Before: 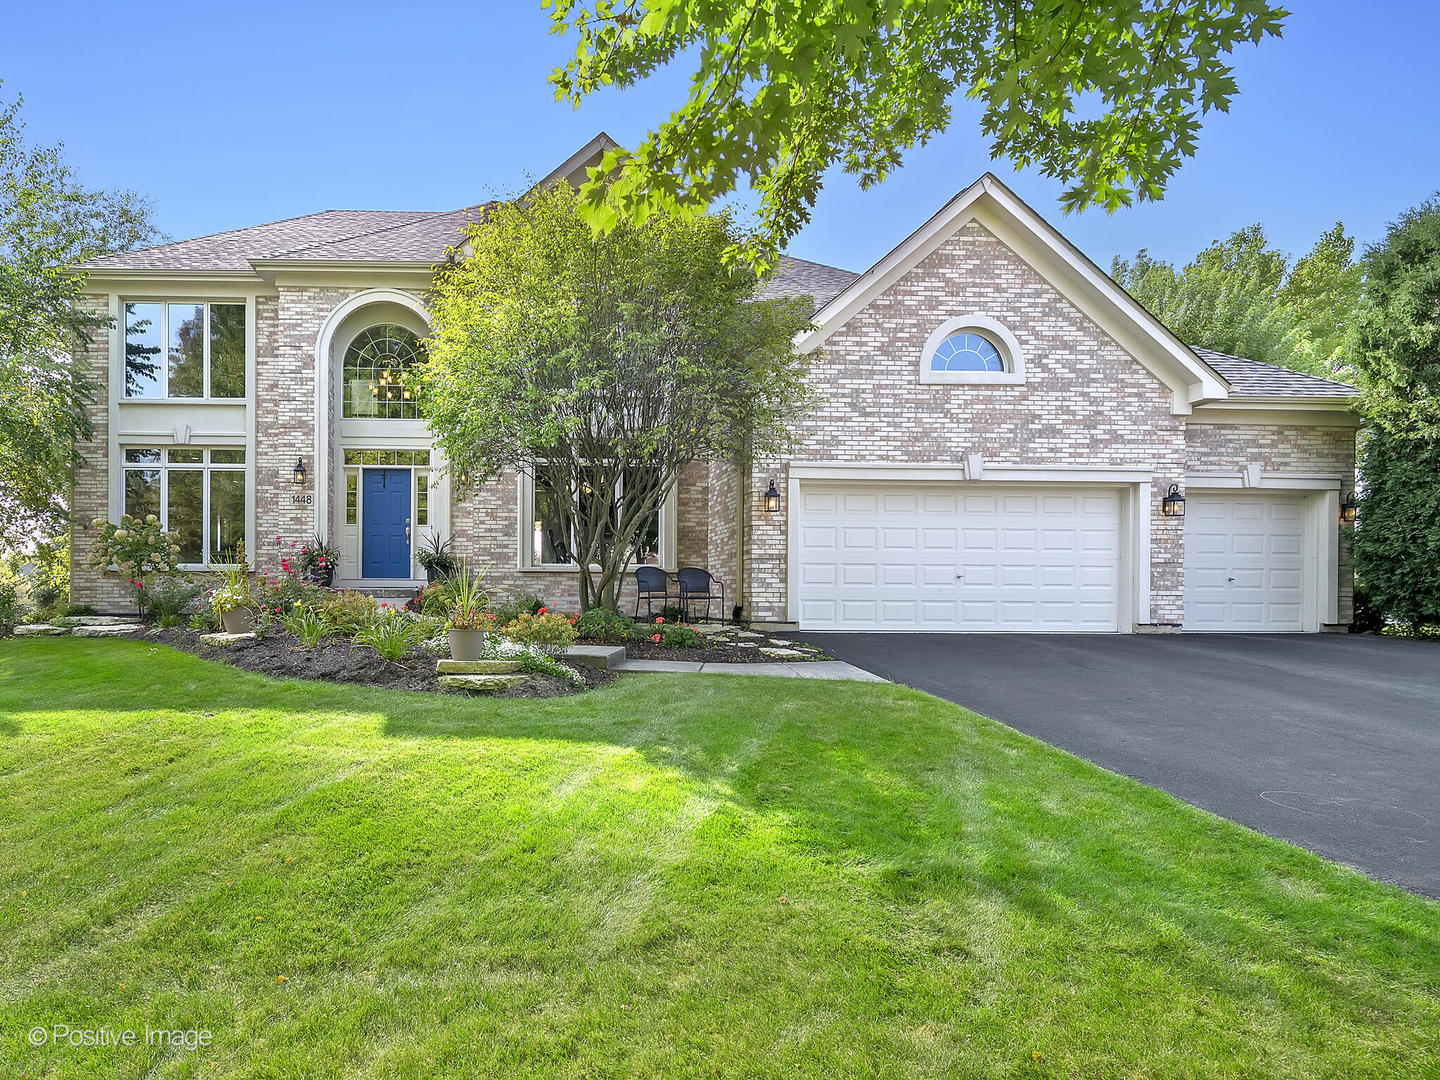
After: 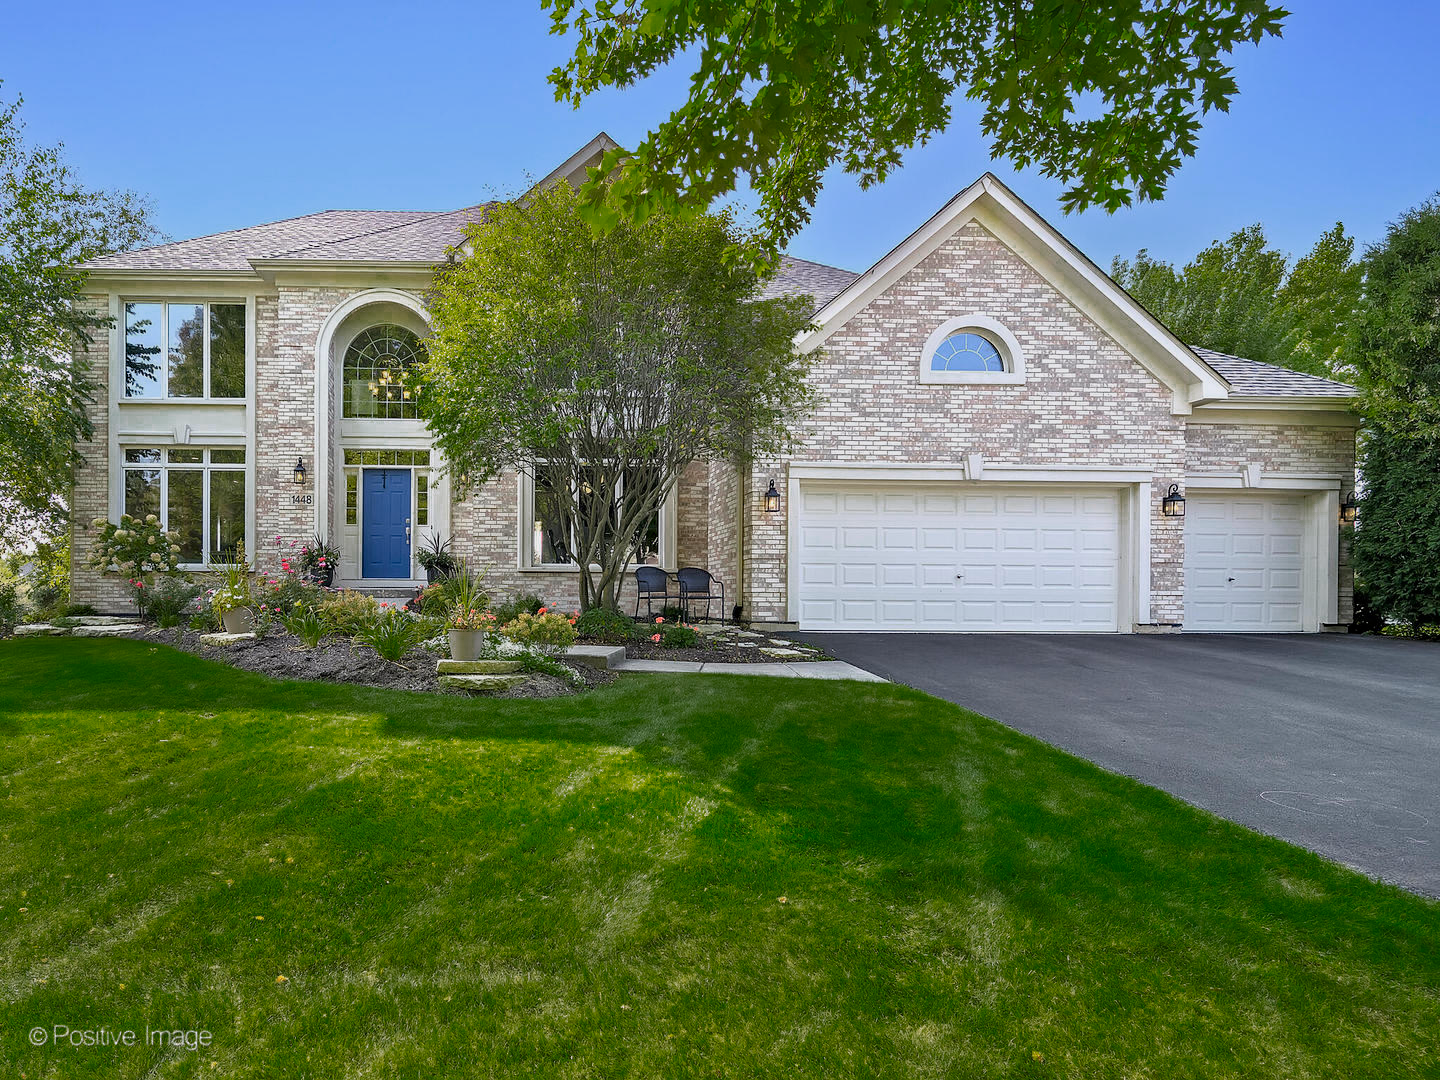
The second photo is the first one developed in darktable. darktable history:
haze removal: compatibility mode true, adaptive false
filmic rgb: black relative exposure -11.35 EV, white relative exposure 3.22 EV, hardness 6.76, color science v6 (2022)
color zones: curves: ch0 [(0.25, 0.5) (0.347, 0.092) (0.75, 0.5)]; ch1 [(0.25, 0.5) (0.33, 0.51) (0.75, 0.5)]
tone equalizer: on, module defaults
